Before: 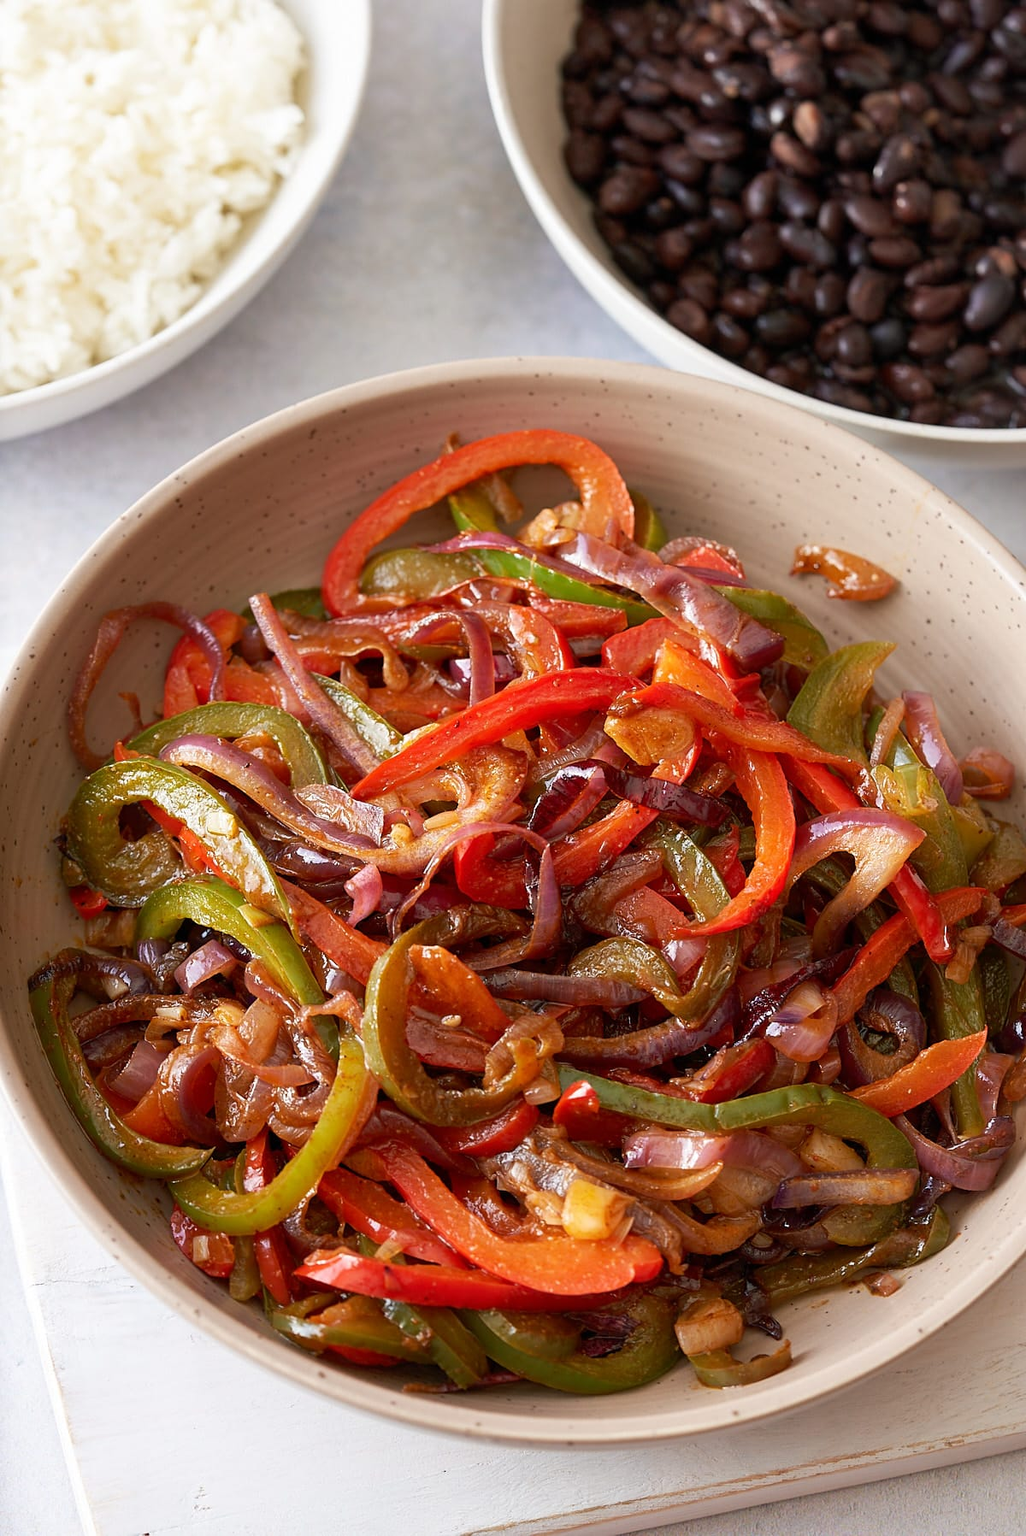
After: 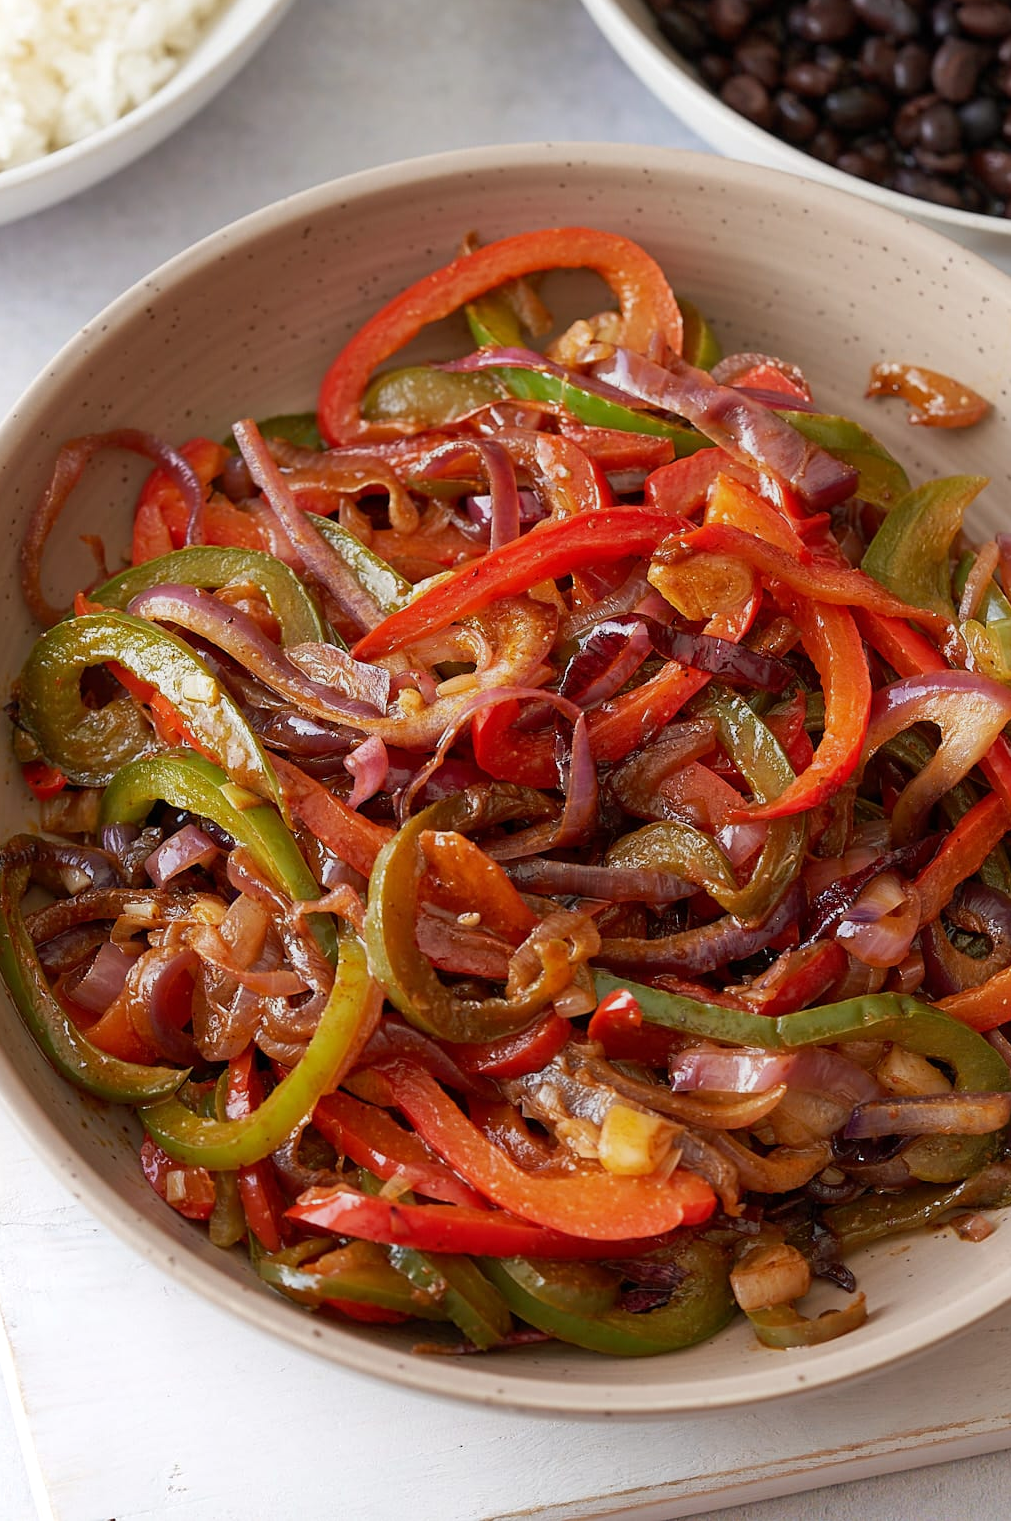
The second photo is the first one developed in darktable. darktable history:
crop and rotate: left 4.992%, top 15.326%, right 10.696%
tone equalizer: -8 EV -0.001 EV, -7 EV 0.002 EV, -6 EV -0.005 EV, -5 EV -0.007 EV, -4 EV -0.082 EV, -3 EV -0.226 EV, -2 EV -0.282 EV, -1 EV 0.085 EV, +0 EV 0.293 EV, smoothing diameter 2.21%, edges refinement/feathering 18.19, mask exposure compensation -1.57 EV, filter diffusion 5
